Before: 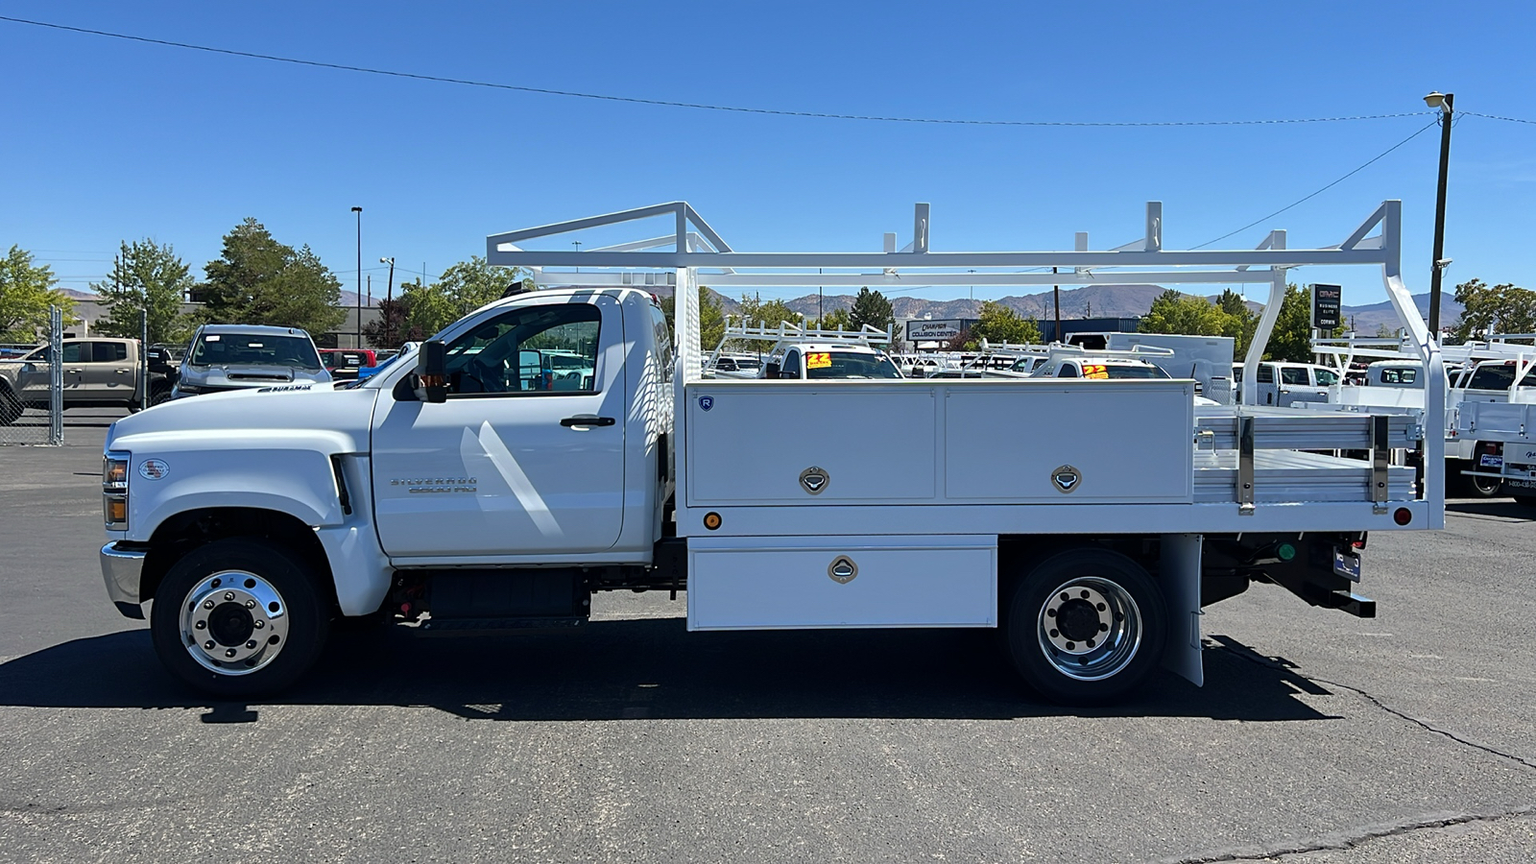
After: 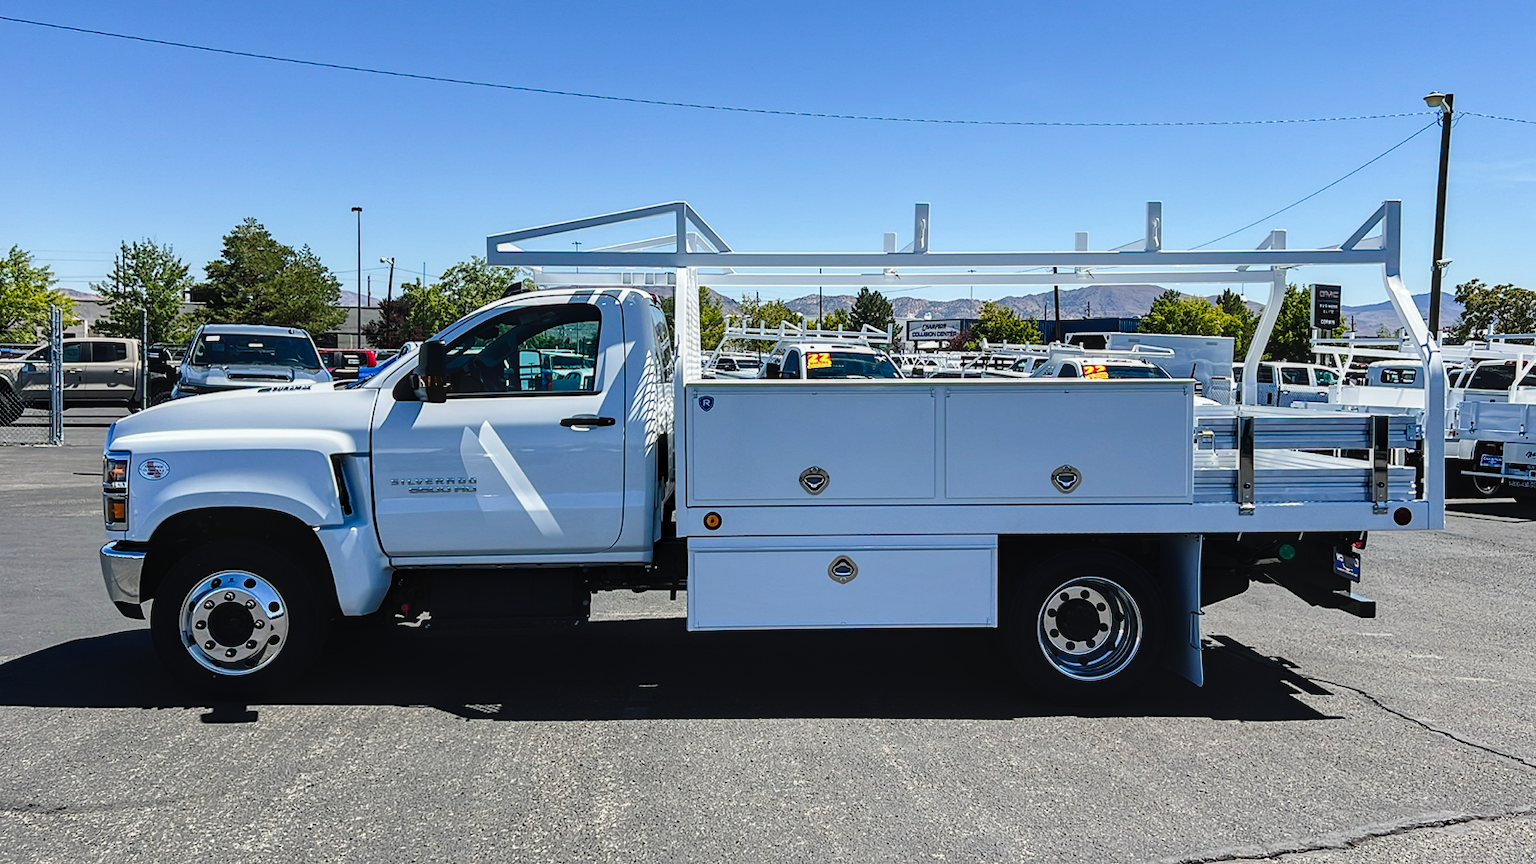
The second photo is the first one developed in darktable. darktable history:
tone curve: curves: ch0 [(0, 0.023) (0.132, 0.075) (0.256, 0.2) (0.454, 0.495) (0.708, 0.78) (0.844, 0.896) (1, 0.98)]; ch1 [(0, 0) (0.37, 0.308) (0.478, 0.46) (0.499, 0.5) (0.513, 0.508) (0.526, 0.533) (0.59, 0.612) (0.764, 0.804) (1, 1)]; ch2 [(0, 0) (0.312, 0.313) (0.461, 0.454) (0.48, 0.477) (0.503, 0.5) (0.526, 0.54) (0.564, 0.595) (0.631, 0.676) (0.713, 0.767) (0.985, 0.966)], preserve colors none
local contrast: on, module defaults
